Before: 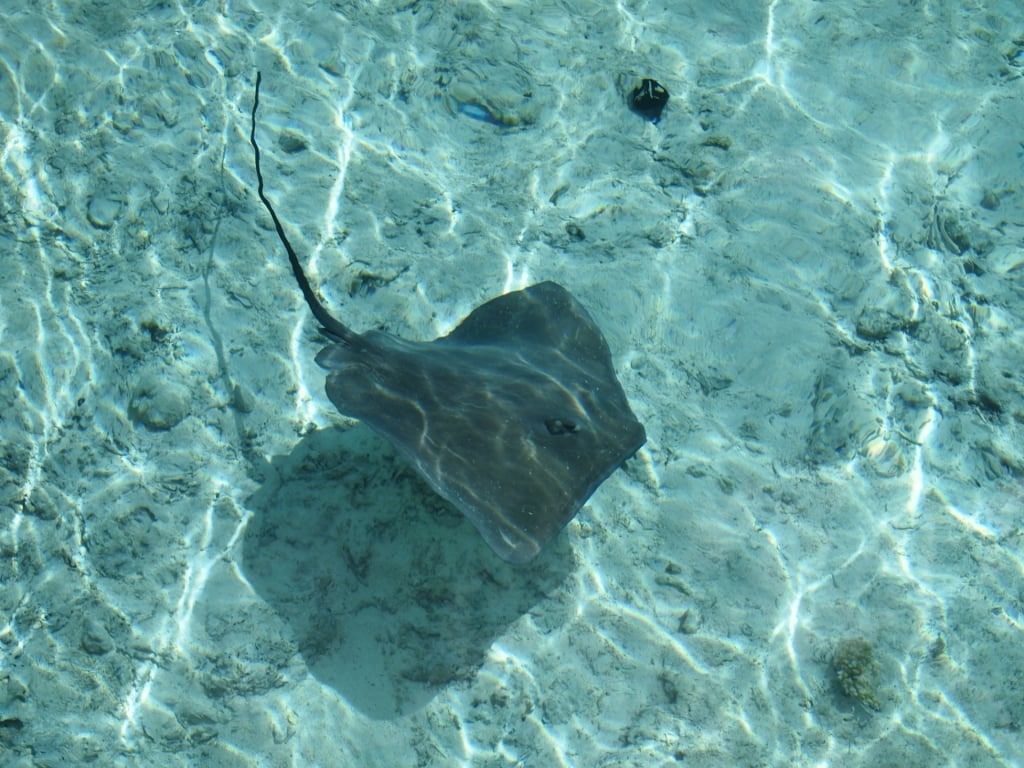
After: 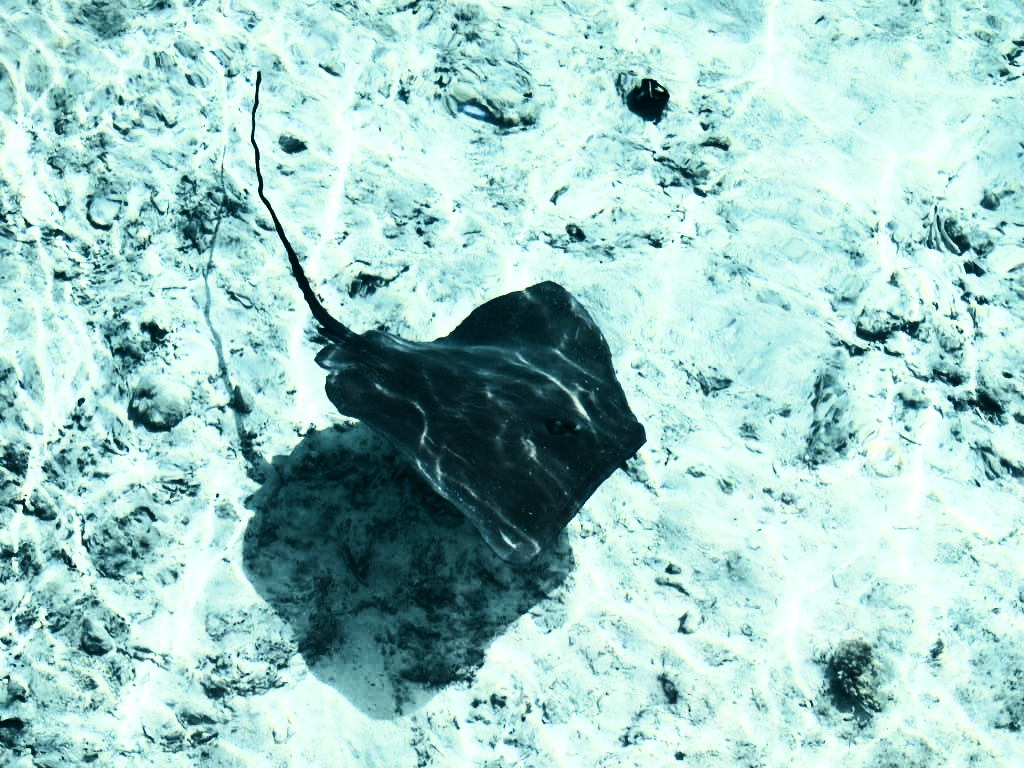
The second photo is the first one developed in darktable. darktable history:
split-toning: shadows › hue 205.2°, shadows › saturation 0.43, highlights › hue 54°, highlights › saturation 0.54
contrast brightness saturation: contrast 0.93, brightness 0.2
local contrast: mode bilateral grid, contrast 20, coarseness 50, detail 120%, midtone range 0.2
